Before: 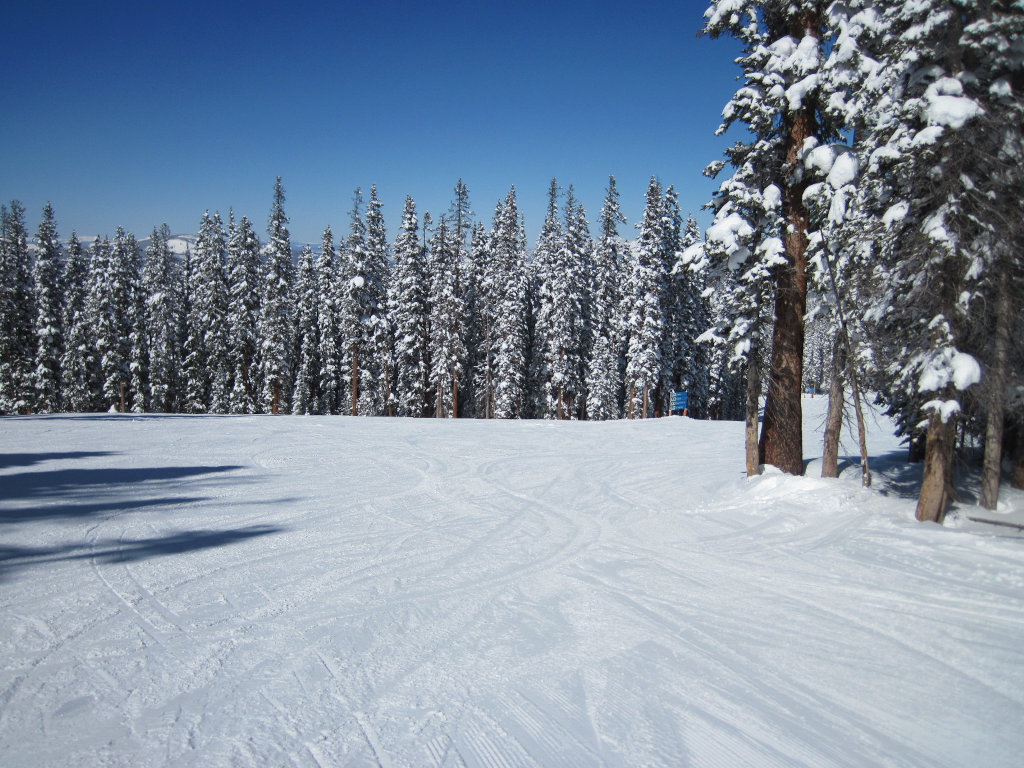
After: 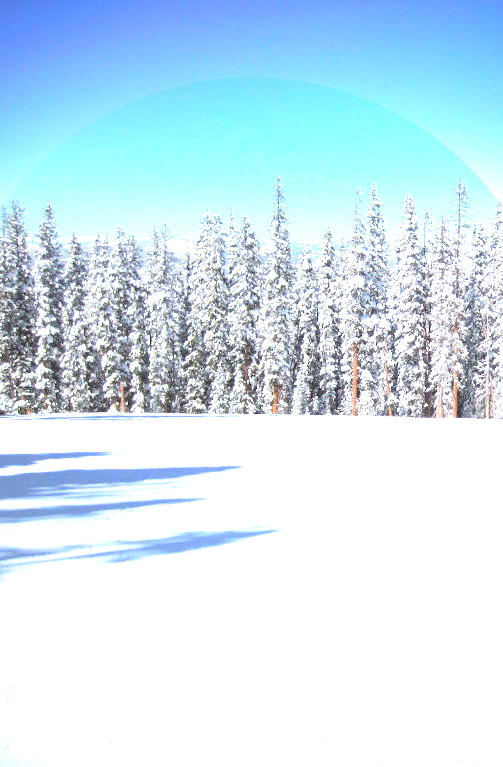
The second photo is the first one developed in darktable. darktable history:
crop and rotate: left 0%, top 0%, right 50.845%
vignetting: saturation 0, unbound false
tone curve: curves: ch0 [(0, 0) (0.091, 0.074) (0.184, 0.168) (0.491, 0.519) (0.748, 0.765) (1, 0.919)]; ch1 [(0, 0) (0.179, 0.173) (0.322, 0.32) (0.424, 0.424) (0.502, 0.504) (0.56, 0.578) (0.631, 0.667) (0.777, 0.806) (1, 1)]; ch2 [(0, 0) (0.434, 0.447) (0.483, 0.487) (0.547, 0.564) (0.676, 0.673) (1, 1)], color space Lab, independent channels, preserve colors none
color zones: curves: ch1 [(0, 0.523) (0.143, 0.545) (0.286, 0.52) (0.429, 0.506) (0.571, 0.503) (0.714, 0.503) (0.857, 0.508) (1, 0.523)]
exposure: exposure 3 EV, compensate highlight preservation false
